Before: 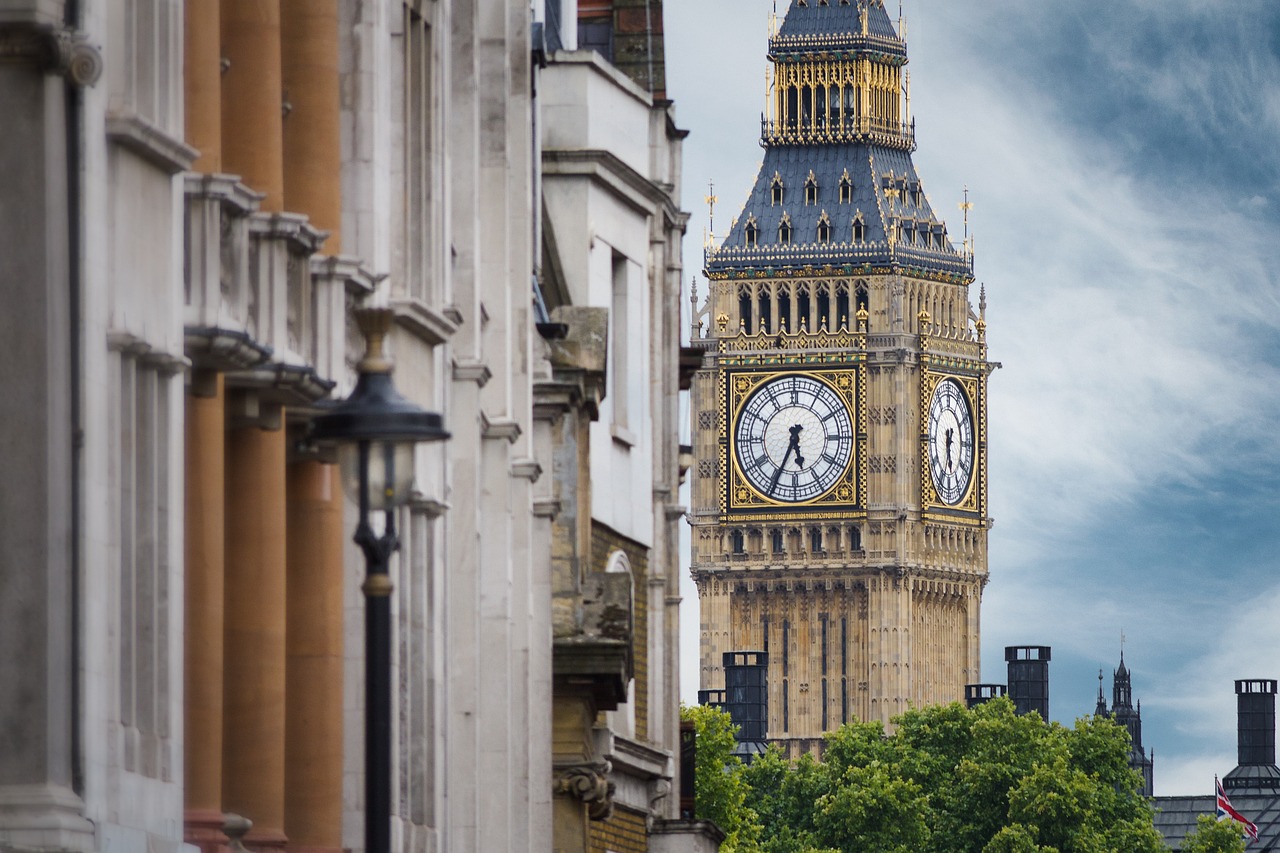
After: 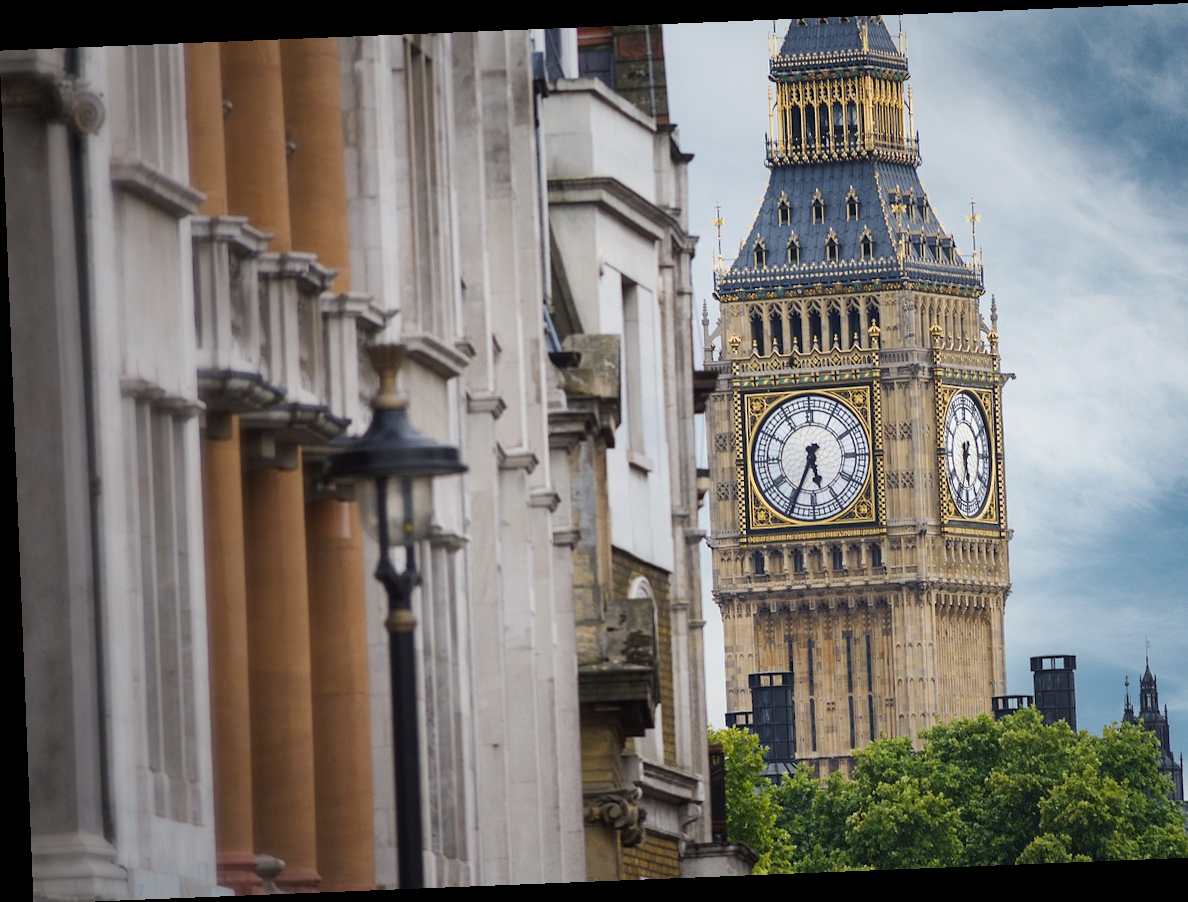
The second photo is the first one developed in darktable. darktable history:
rotate and perspective: rotation -2.29°, automatic cropping off
crop: right 9.509%, bottom 0.031%
contrast equalizer: y [[0.5, 0.5, 0.478, 0.5, 0.5, 0.5], [0.5 ×6], [0.5 ×6], [0 ×6], [0 ×6]]
